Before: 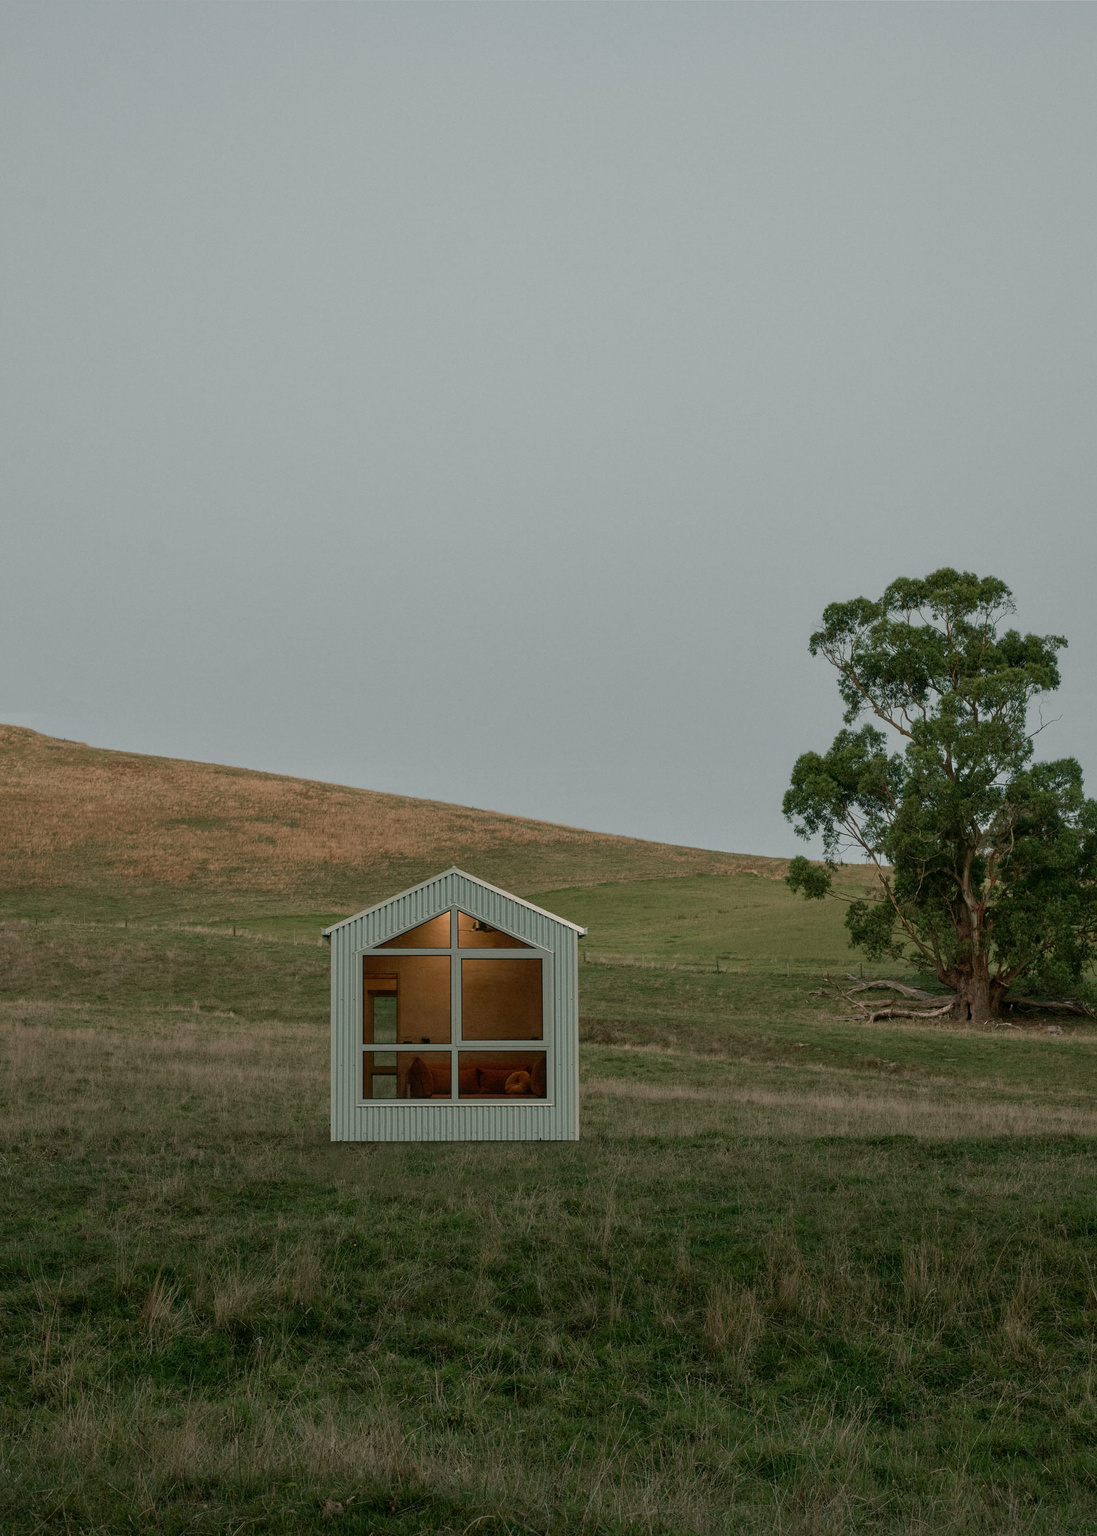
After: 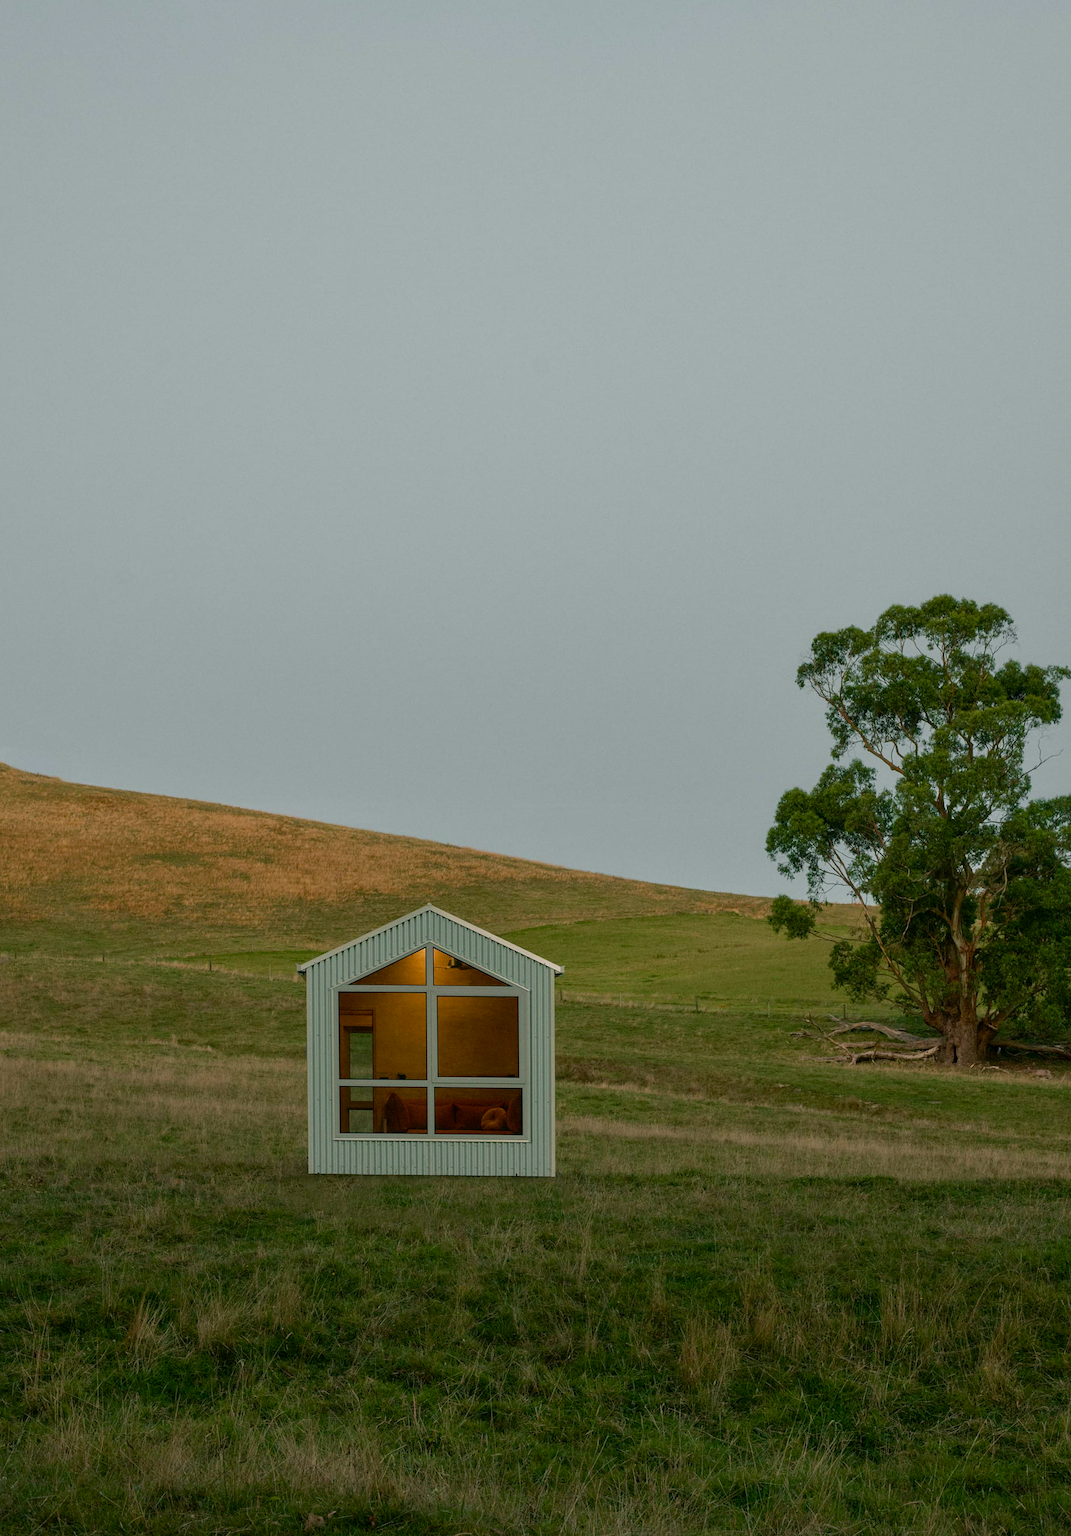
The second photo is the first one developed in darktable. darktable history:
rotate and perspective: rotation 0.074°, lens shift (vertical) 0.096, lens shift (horizontal) -0.041, crop left 0.043, crop right 0.952, crop top 0.024, crop bottom 0.979
color balance rgb: linear chroma grading › global chroma 15%, perceptual saturation grading › global saturation 30%
white balance: emerald 1
